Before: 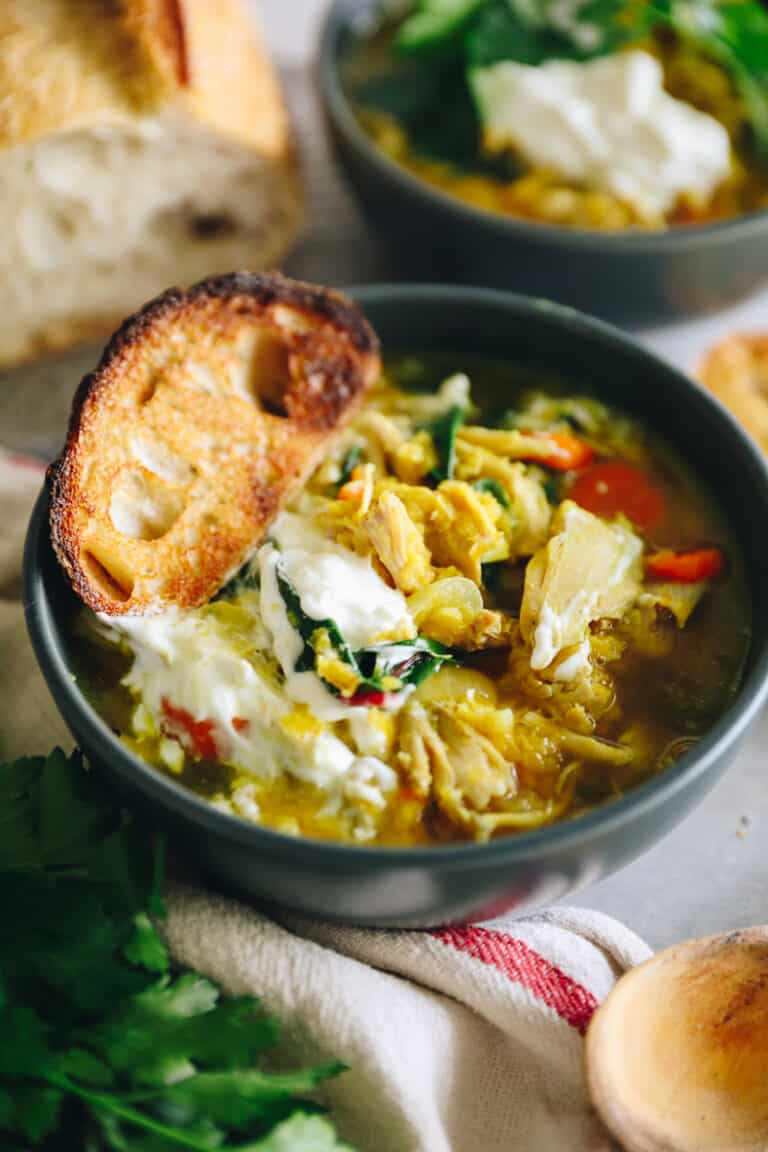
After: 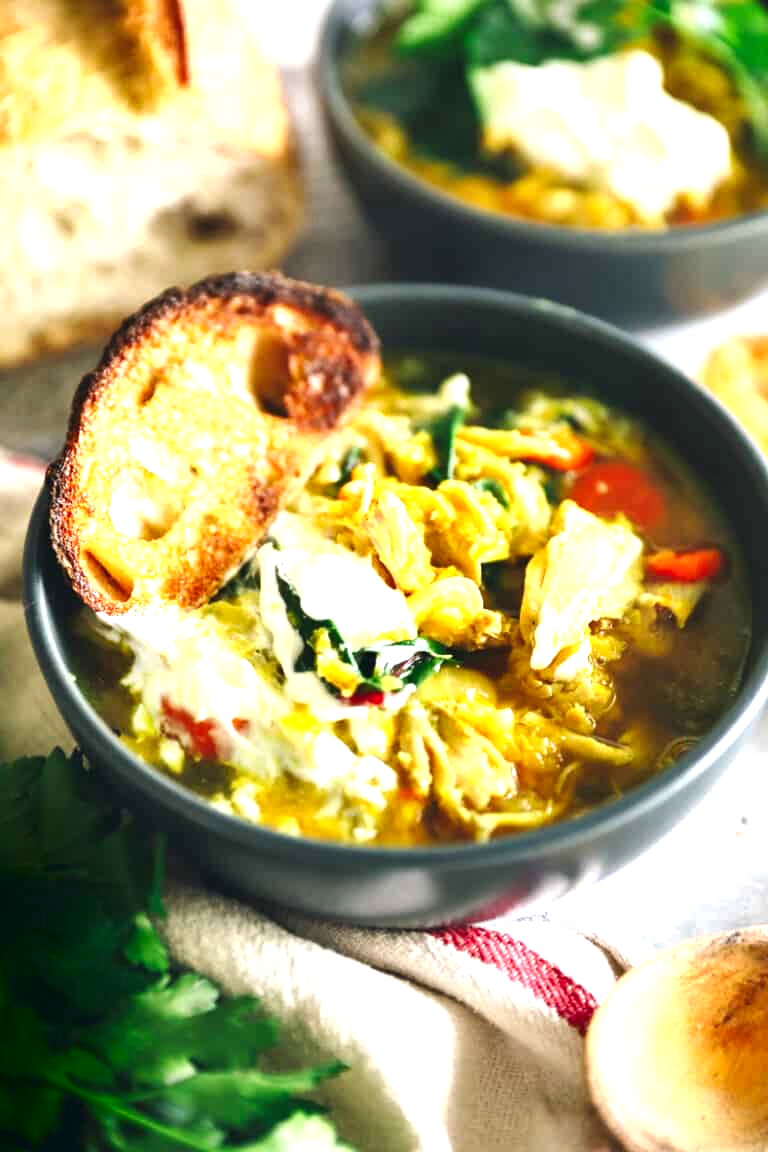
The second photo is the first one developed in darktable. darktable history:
exposure: exposure 1.137 EV, compensate highlight preservation false
shadows and highlights: shadows -88.03, highlights -35.45, shadows color adjustment 99.15%, highlights color adjustment 0%, soften with gaussian
